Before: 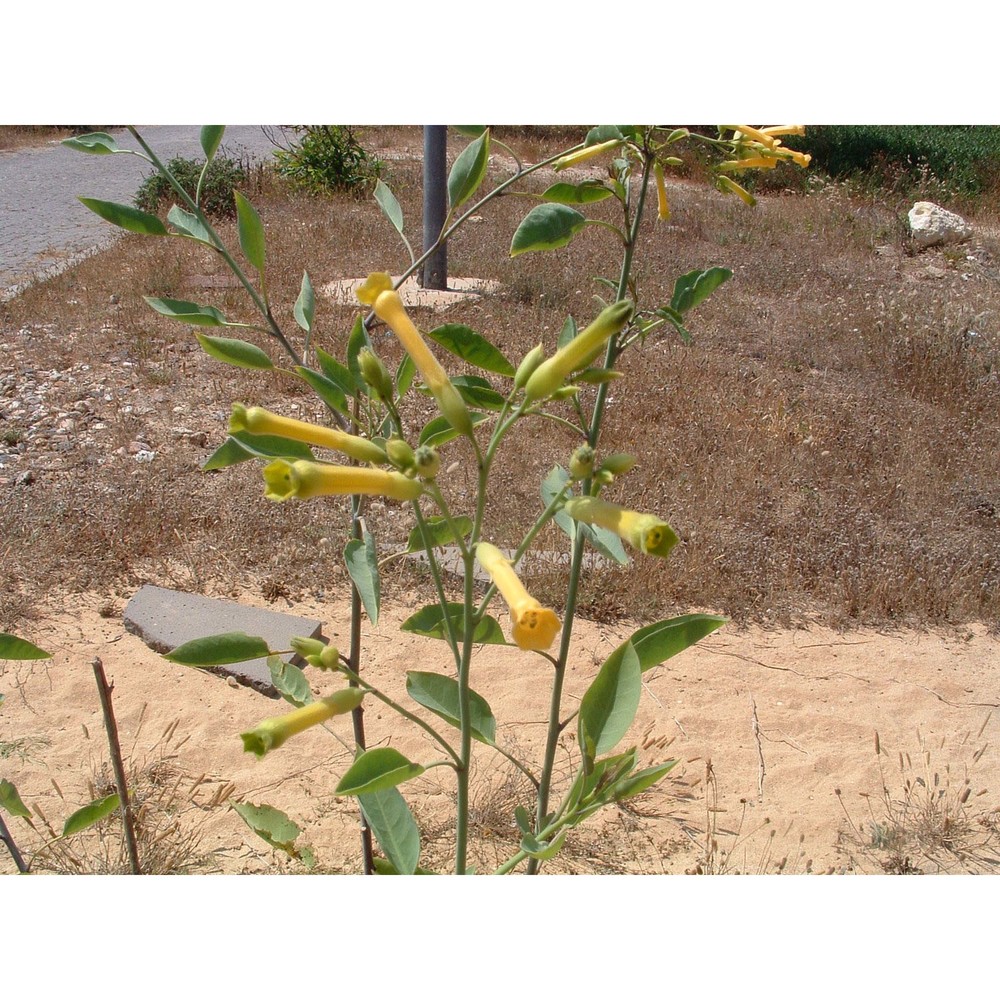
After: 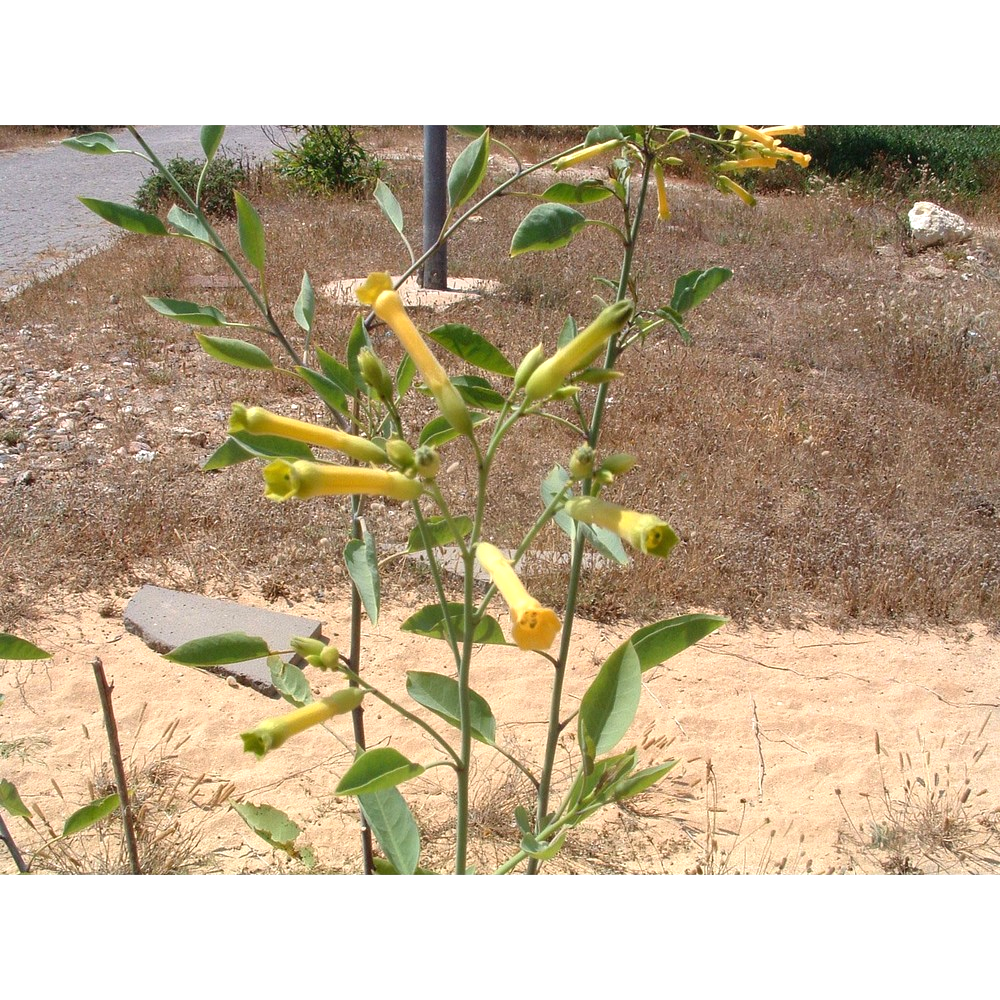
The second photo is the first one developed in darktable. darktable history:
exposure: exposure 0.406 EV, compensate exposure bias true, compensate highlight preservation false
